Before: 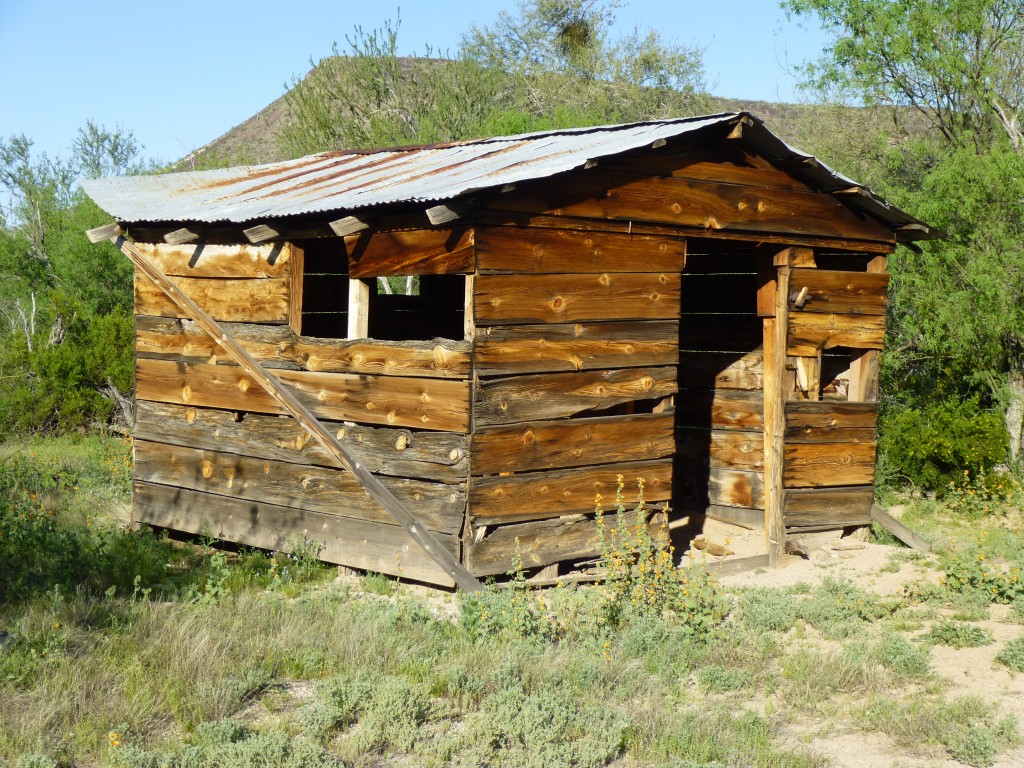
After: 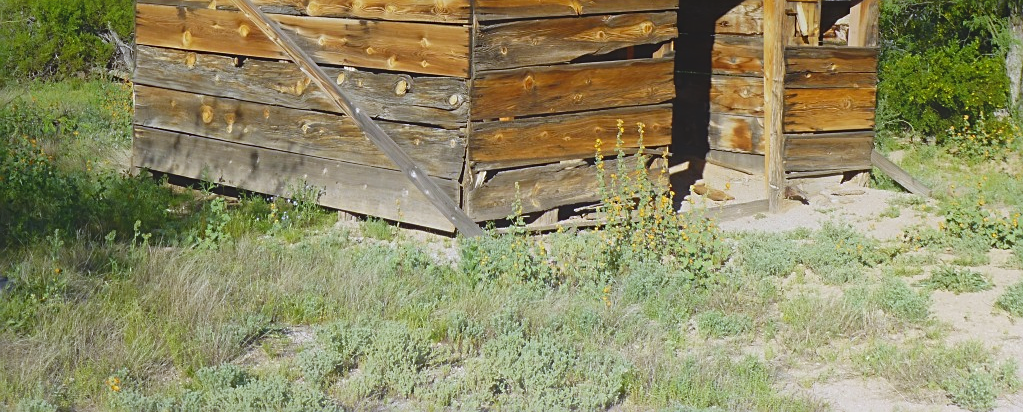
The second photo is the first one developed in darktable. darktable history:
crop and rotate: top 46.237%
sharpen: on, module defaults
white balance: red 0.967, blue 1.119, emerald 0.756
local contrast: detail 69%
